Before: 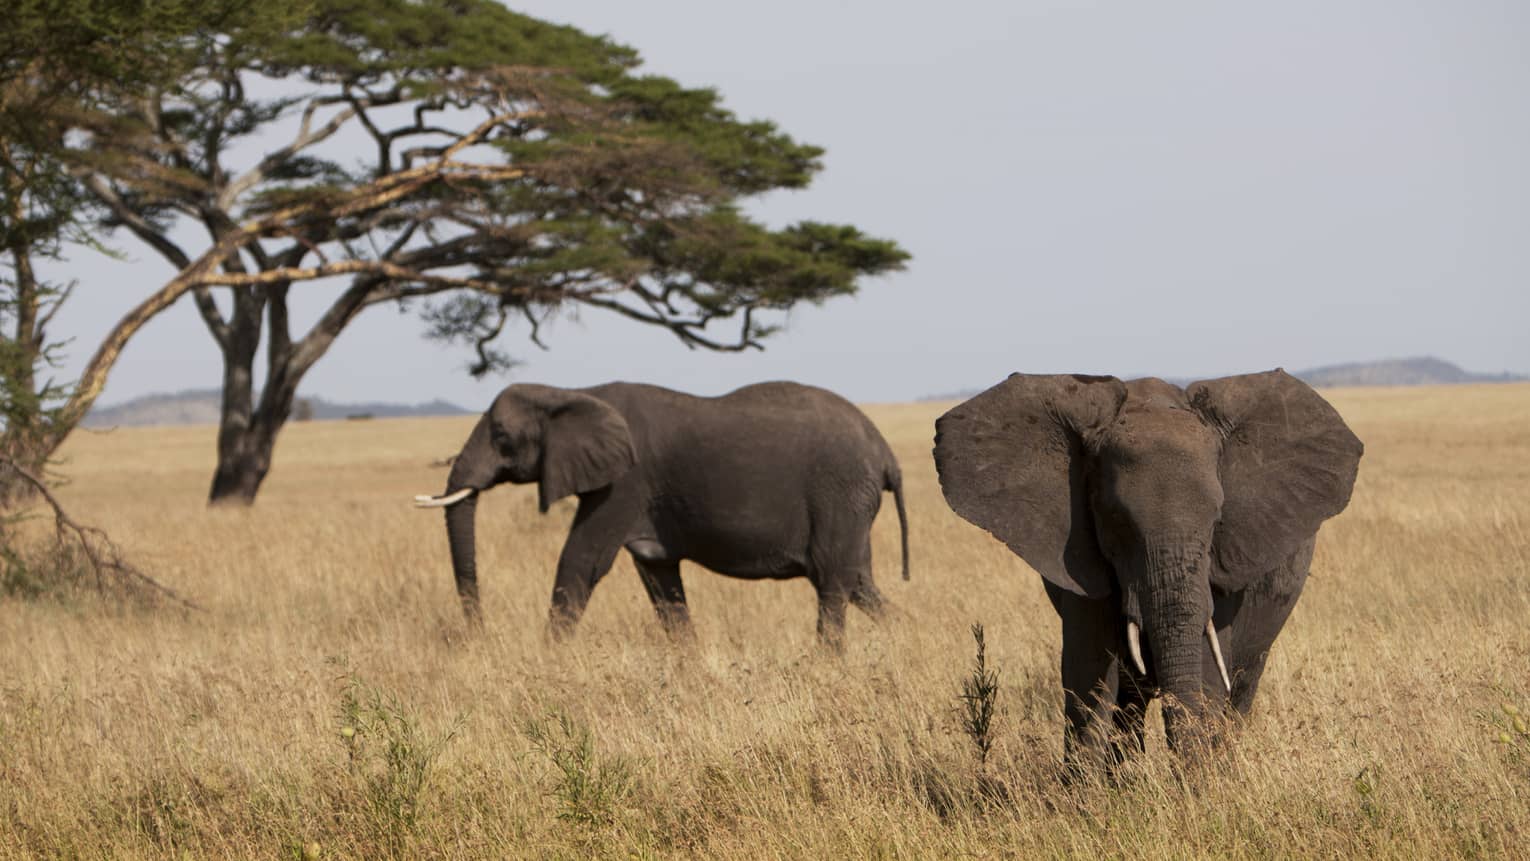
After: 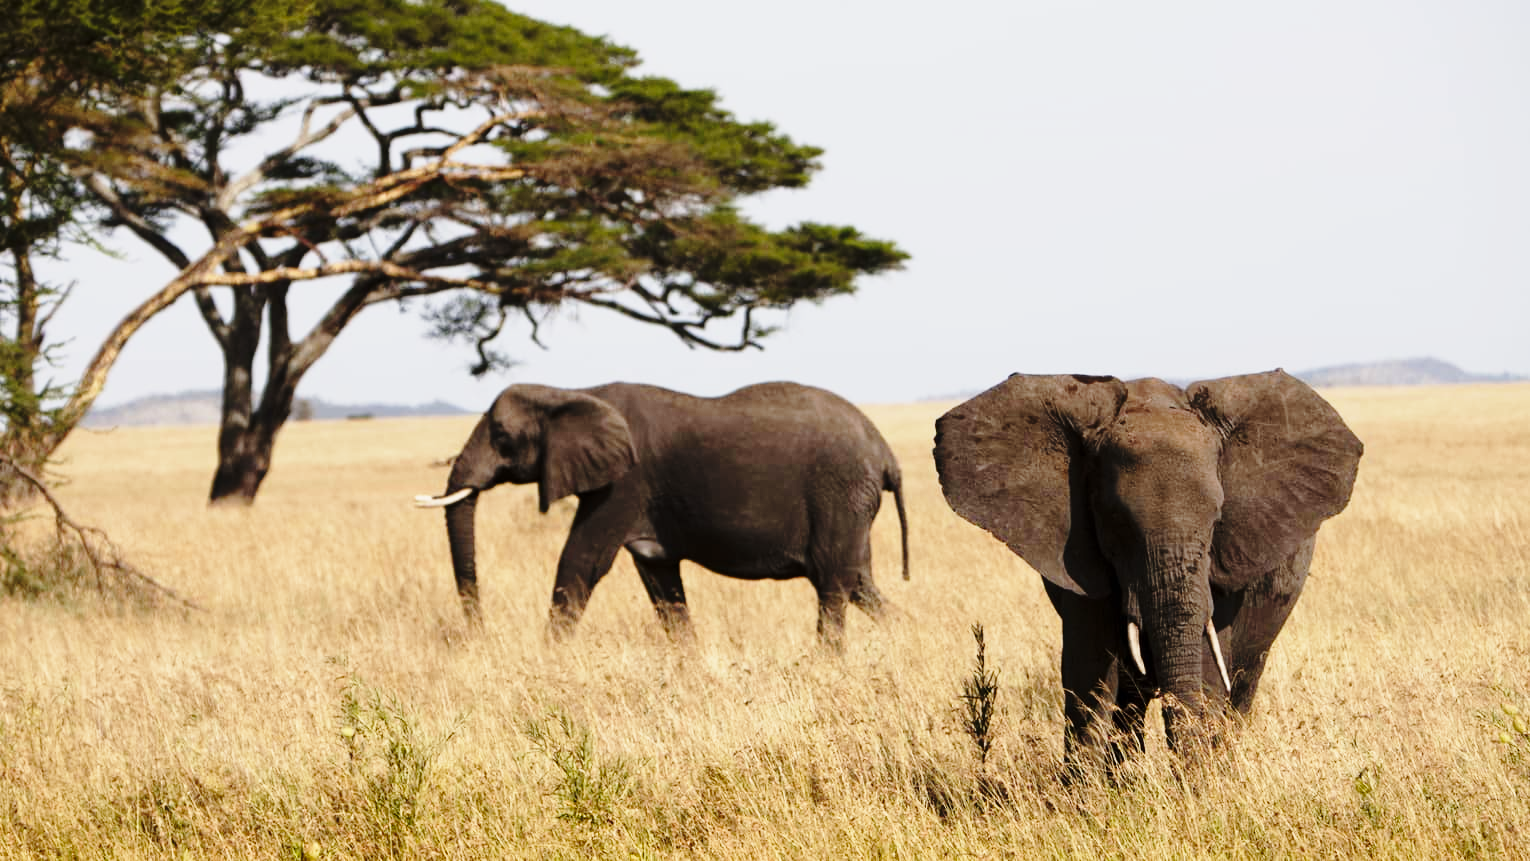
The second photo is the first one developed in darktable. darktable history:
base curve: curves: ch0 [(0, 0) (0.04, 0.03) (0.133, 0.232) (0.448, 0.748) (0.843, 0.968) (1, 1)], preserve colors none
